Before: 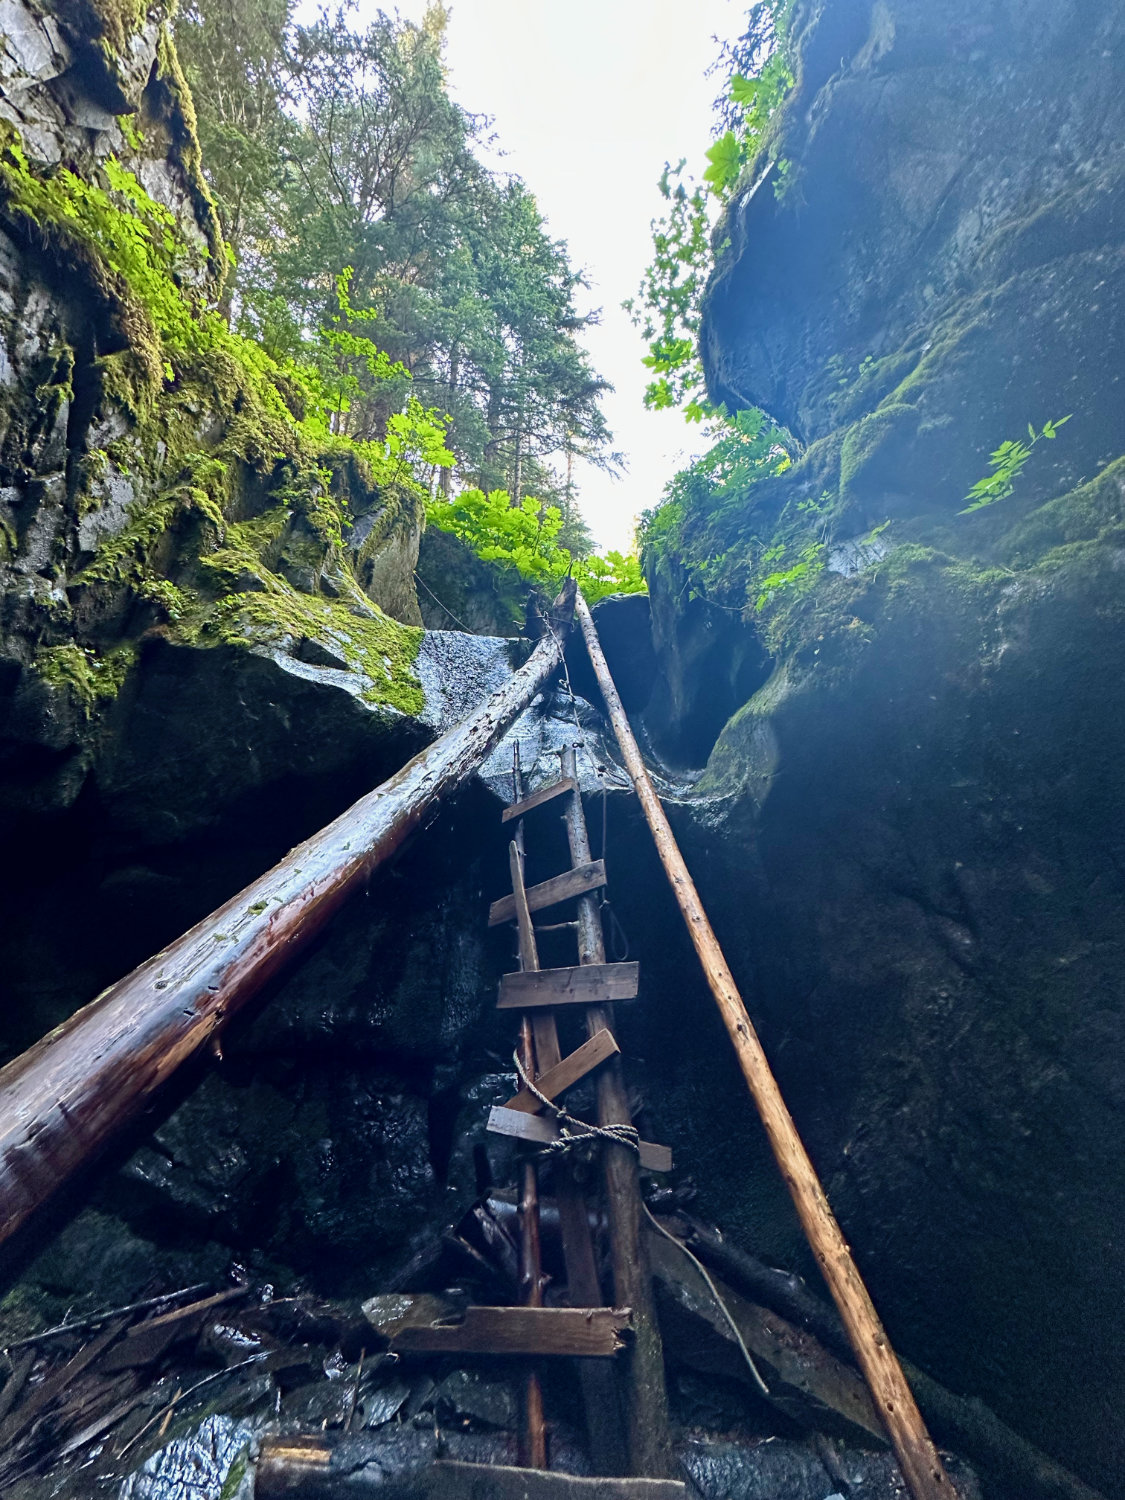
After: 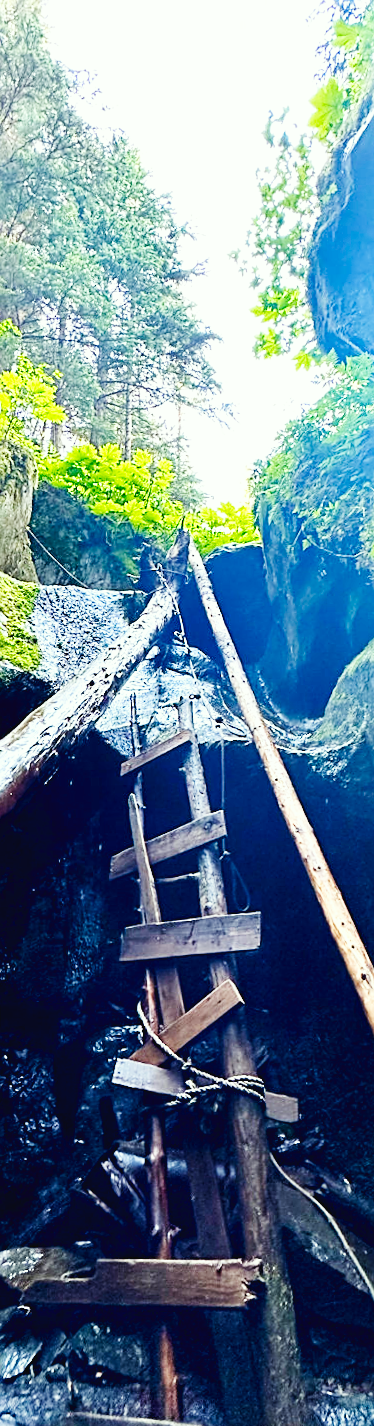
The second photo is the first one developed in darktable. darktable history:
crop: left 33.36%, right 33.36%
base curve: curves: ch0 [(0, 0.003) (0.001, 0.002) (0.006, 0.004) (0.02, 0.022) (0.048, 0.086) (0.094, 0.234) (0.162, 0.431) (0.258, 0.629) (0.385, 0.8) (0.548, 0.918) (0.751, 0.988) (1, 1)], preserve colors none
color correction: highlights a* -2.68, highlights b* 2.57
sharpen: on, module defaults
rotate and perspective: rotation -1.32°, lens shift (horizontal) -0.031, crop left 0.015, crop right 0.985, crop top 0.047, crop bottom 0.982
